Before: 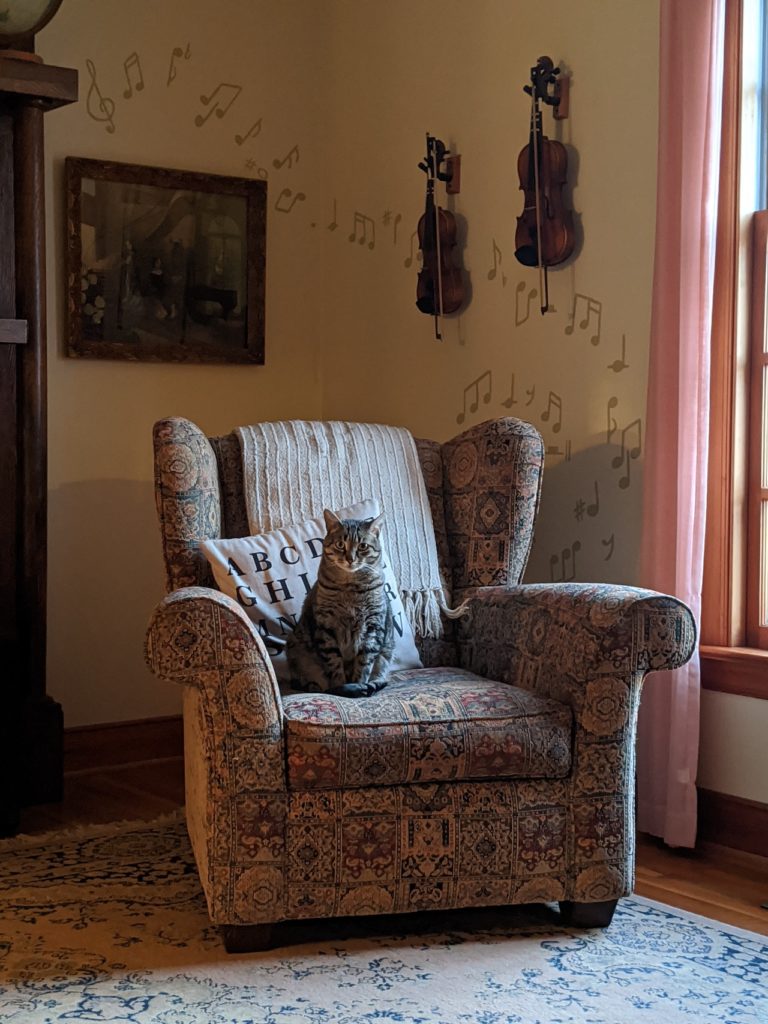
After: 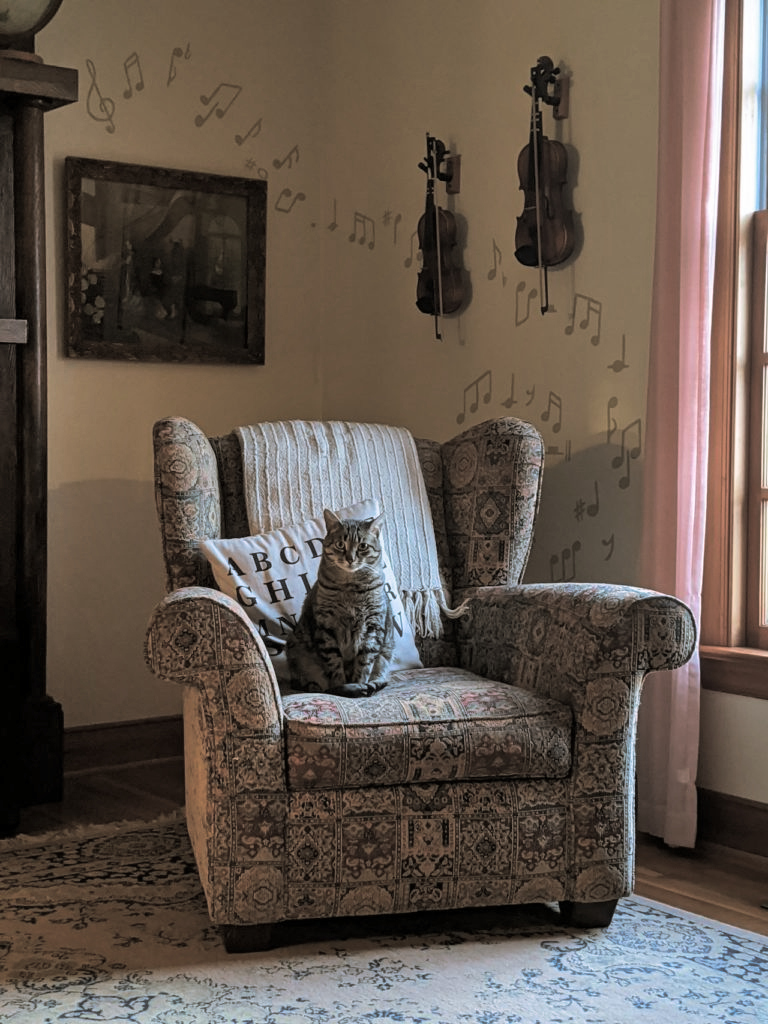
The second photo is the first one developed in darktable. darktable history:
shadows and highlights: soften with gaussian
split-toning: shadows › hue 46.8°, shadows › saturation 0.17, highlights › hue 316.8°, highlights › saturation 0.27, balance -51.82
